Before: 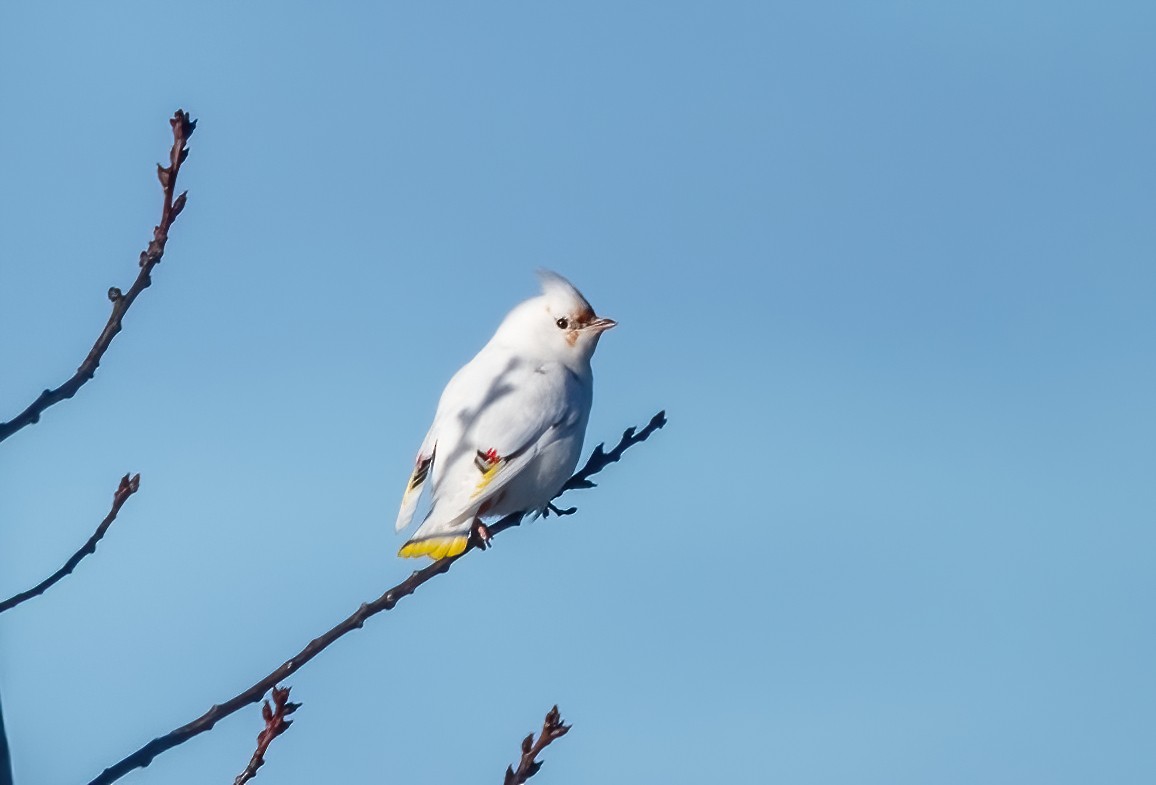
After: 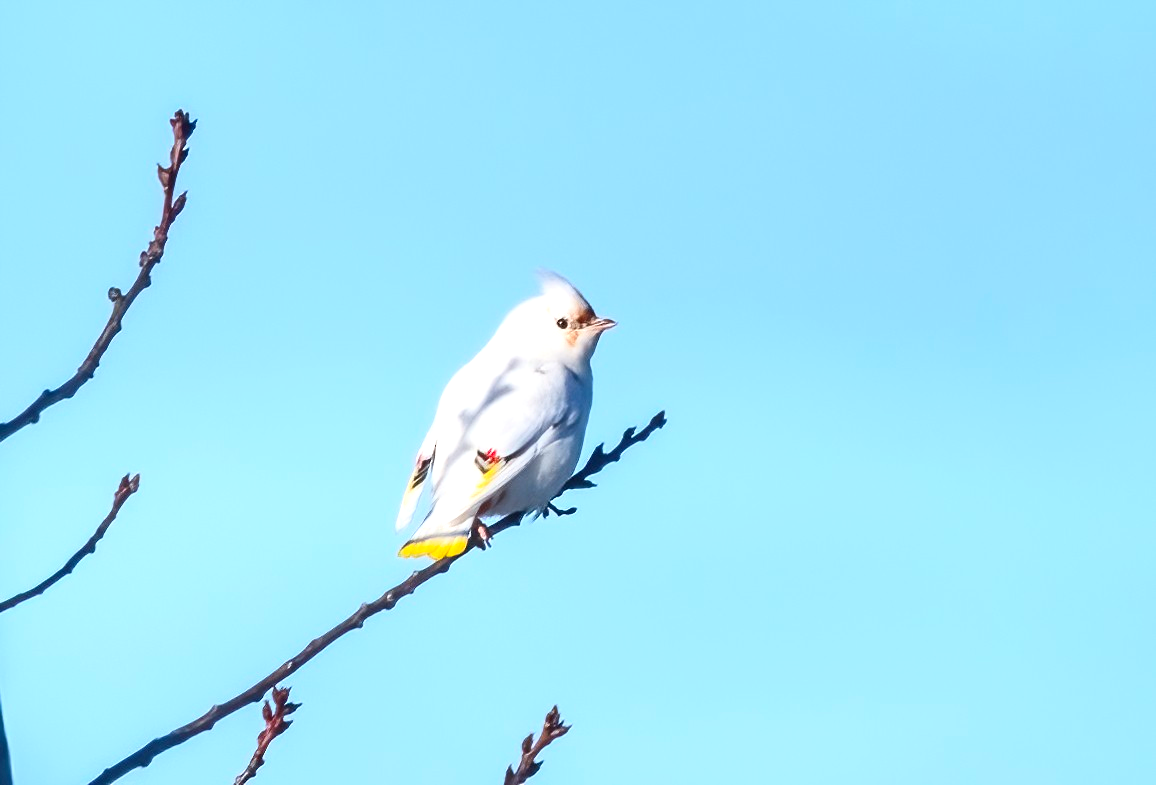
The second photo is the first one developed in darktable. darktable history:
exposure: exposure 0.603 EV, compensate exposure bias true, compensate highlight preservation false
tone equalizer: on, module defaults
contrast brightness saturation: contrast 0.197, brightness 0.163, saturation 0.221
